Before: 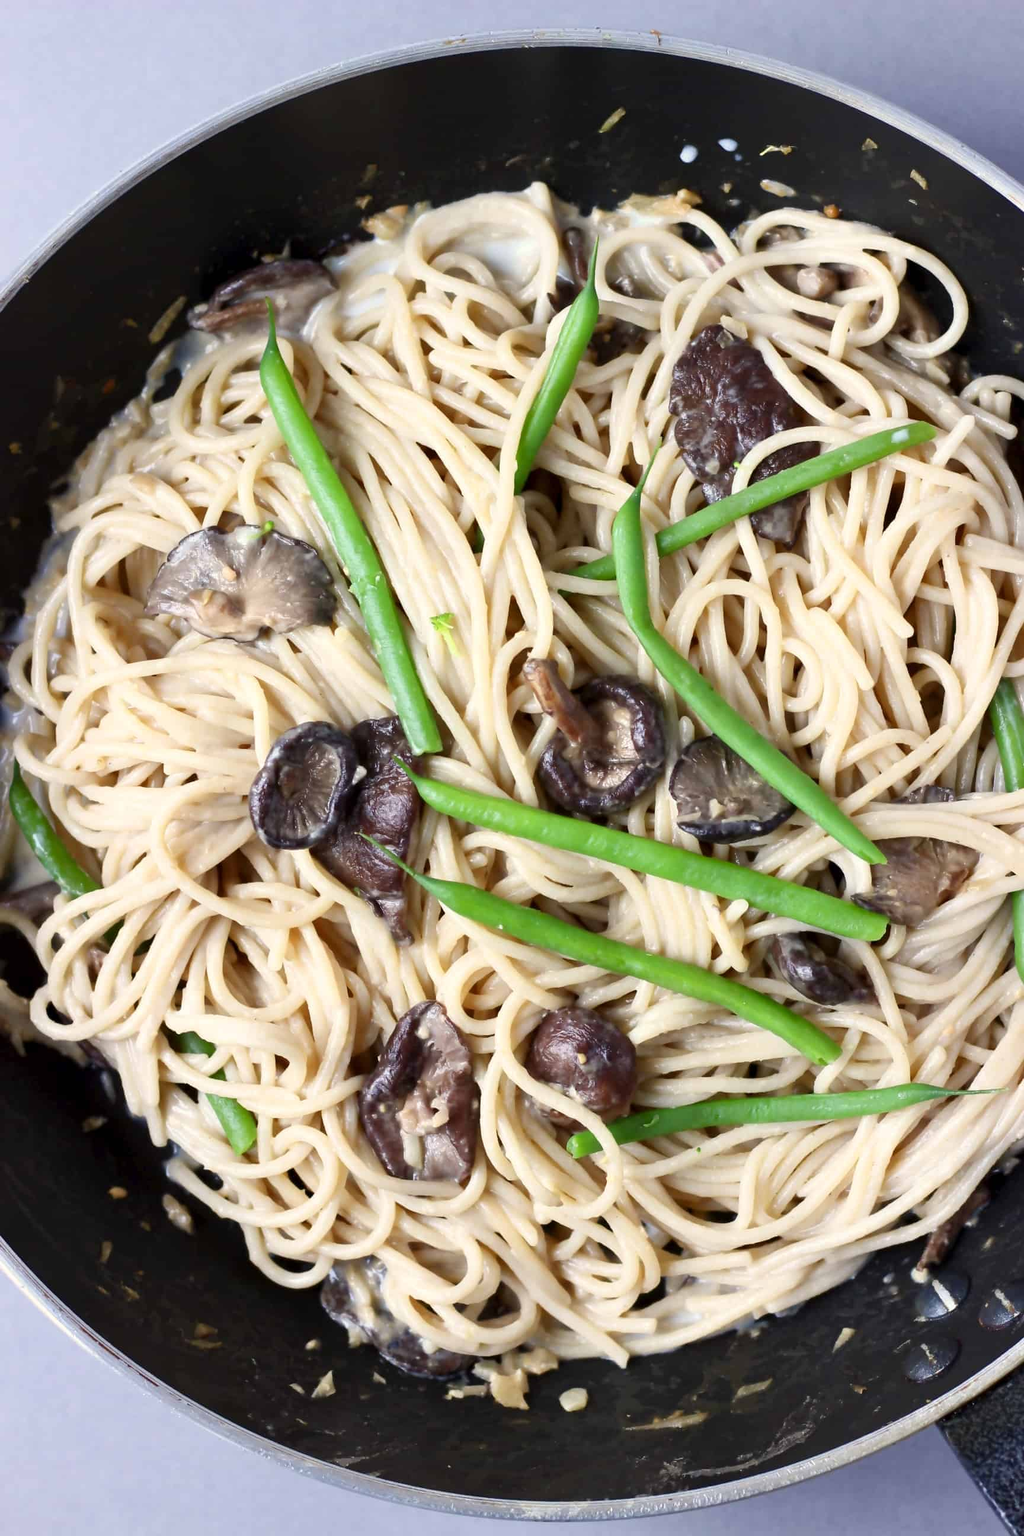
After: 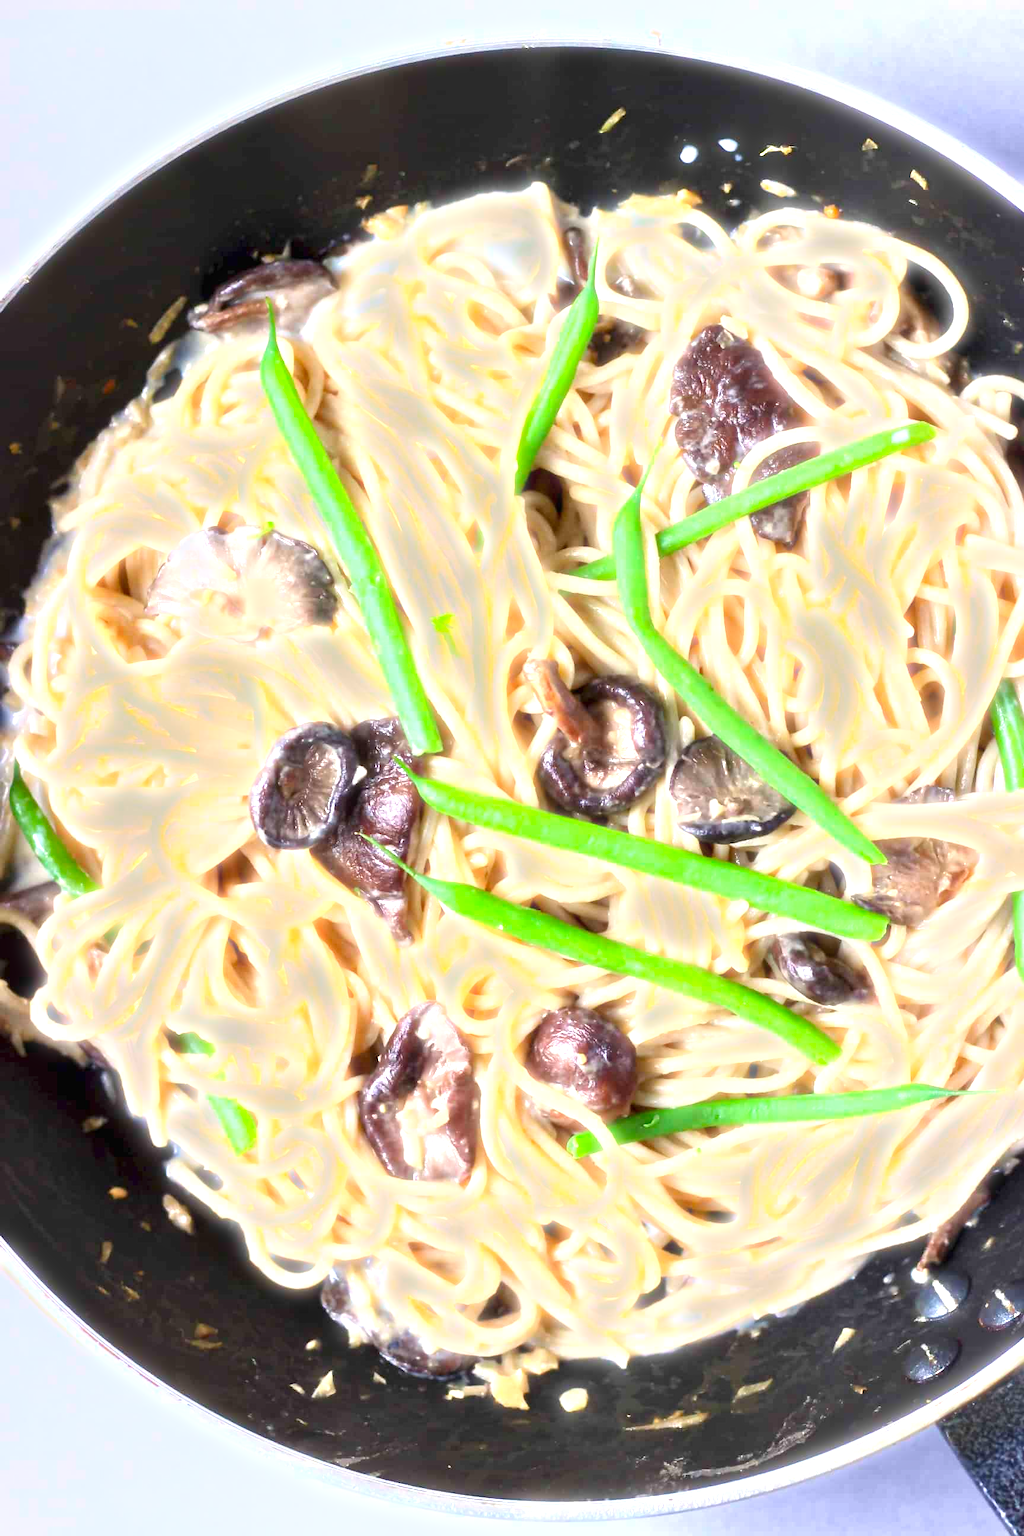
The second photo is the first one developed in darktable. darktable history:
exposure: black level correction 0, exposure 1.379 EV, compensate exposure bias true, compensate highlight preservation false
bloom: size 3%, threshold 100%, strength 0%
